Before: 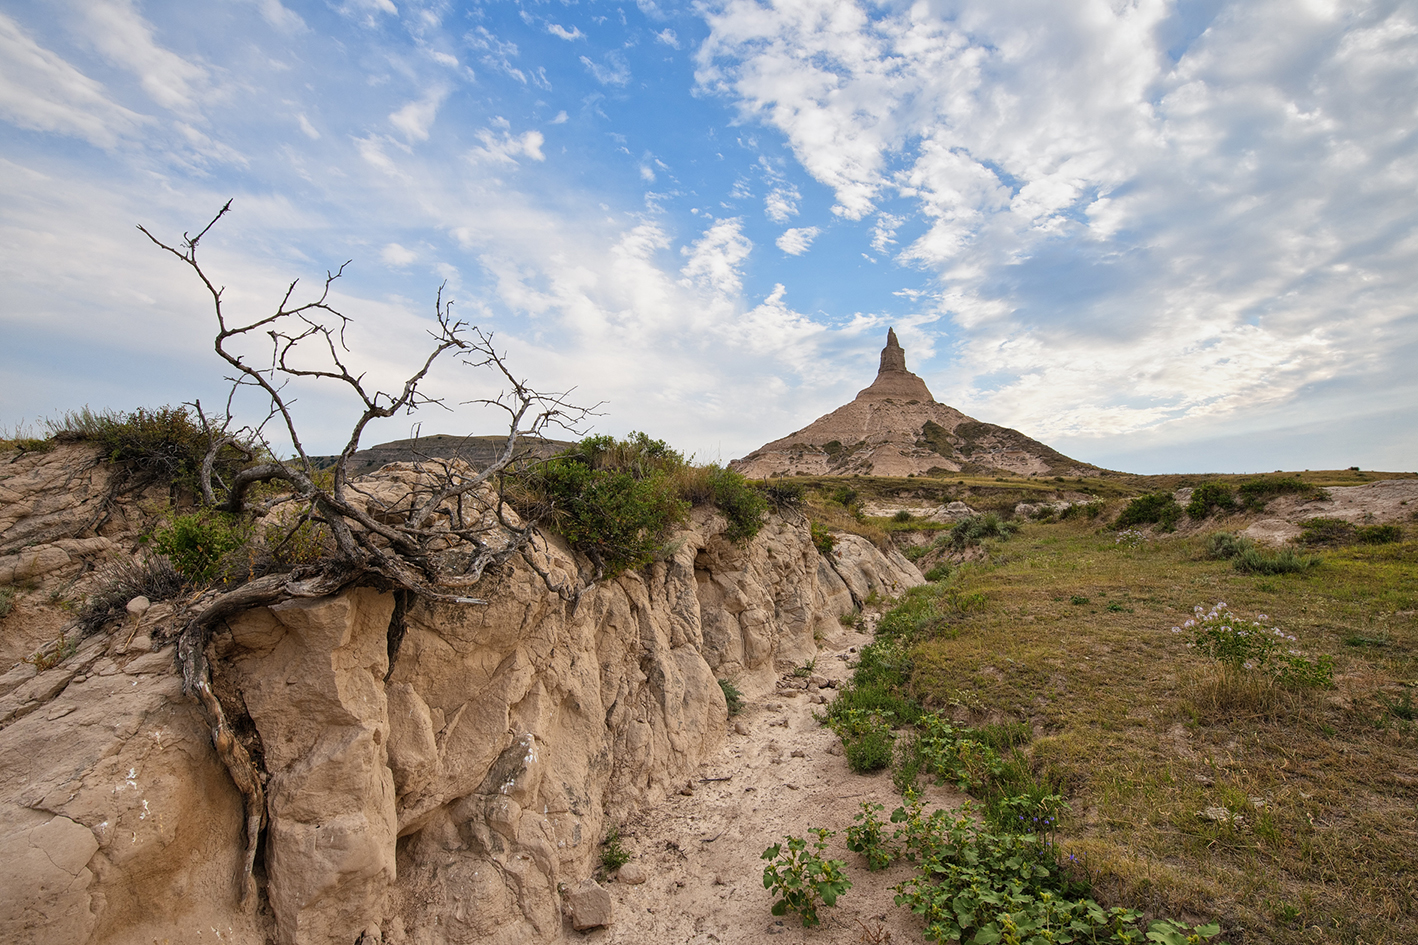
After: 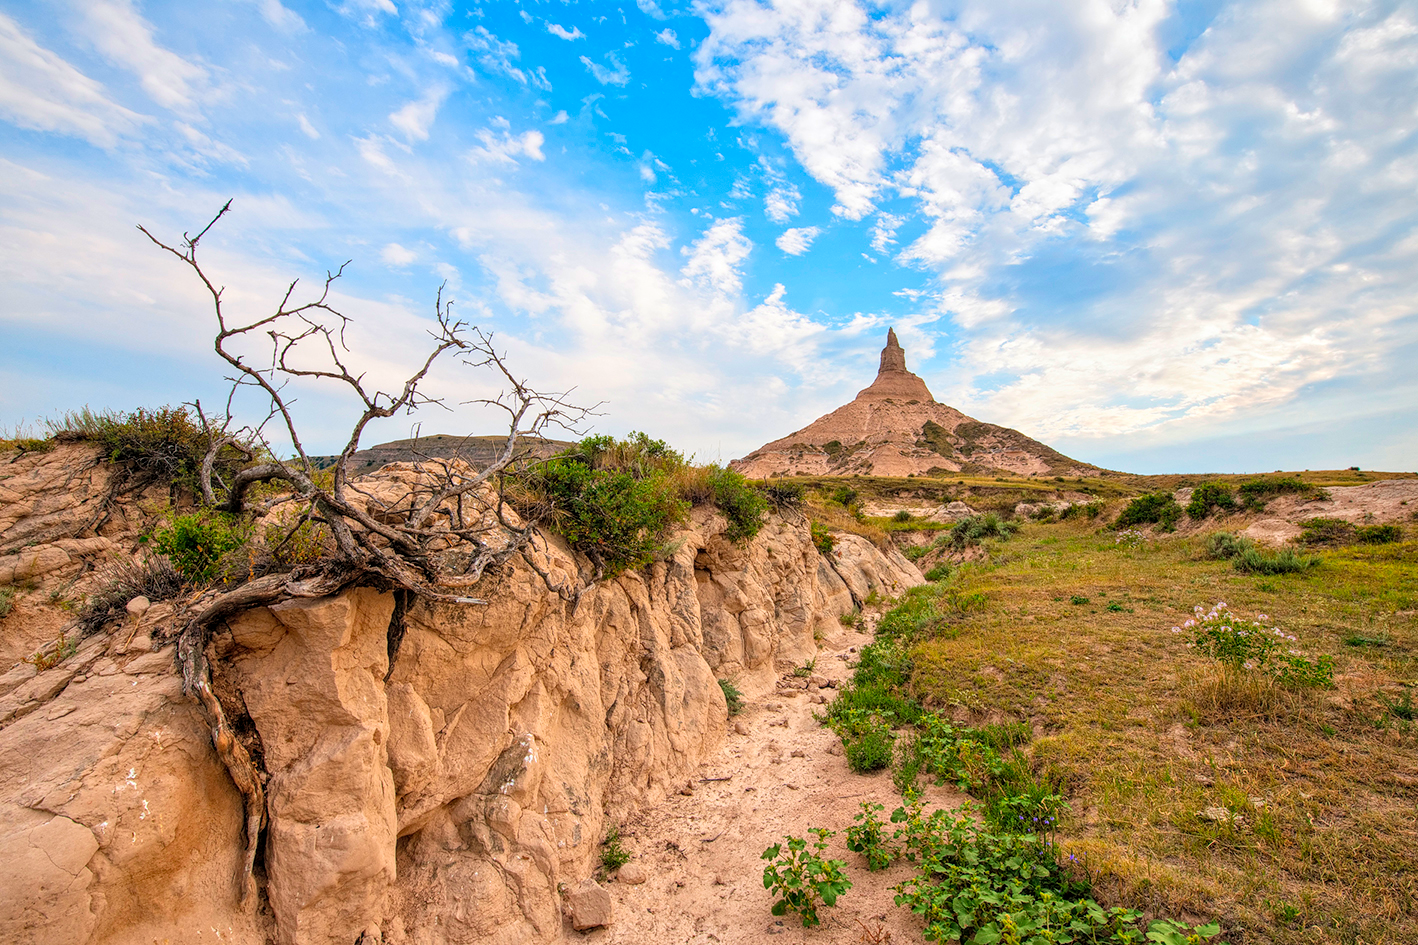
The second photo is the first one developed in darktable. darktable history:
contrast brightness saturation: contrast 0.07, brightness 0.18, saturation 0.4
local contrast: on, module defaults
velvia: strength 15%
